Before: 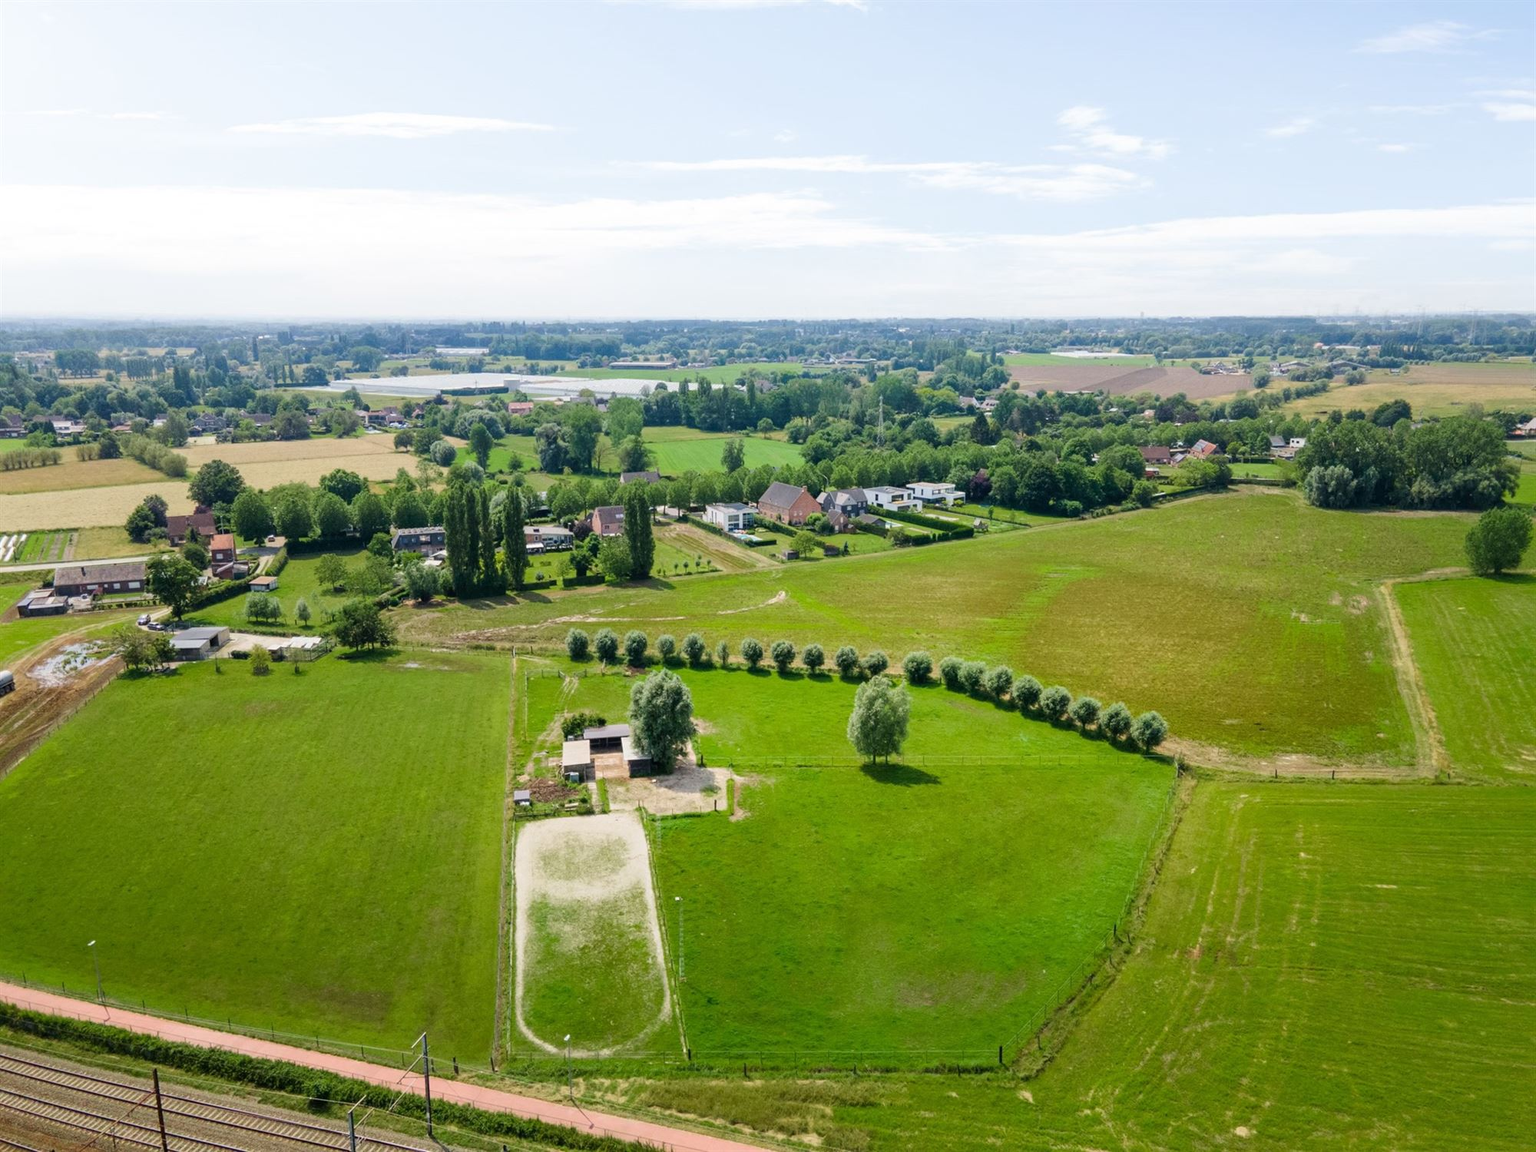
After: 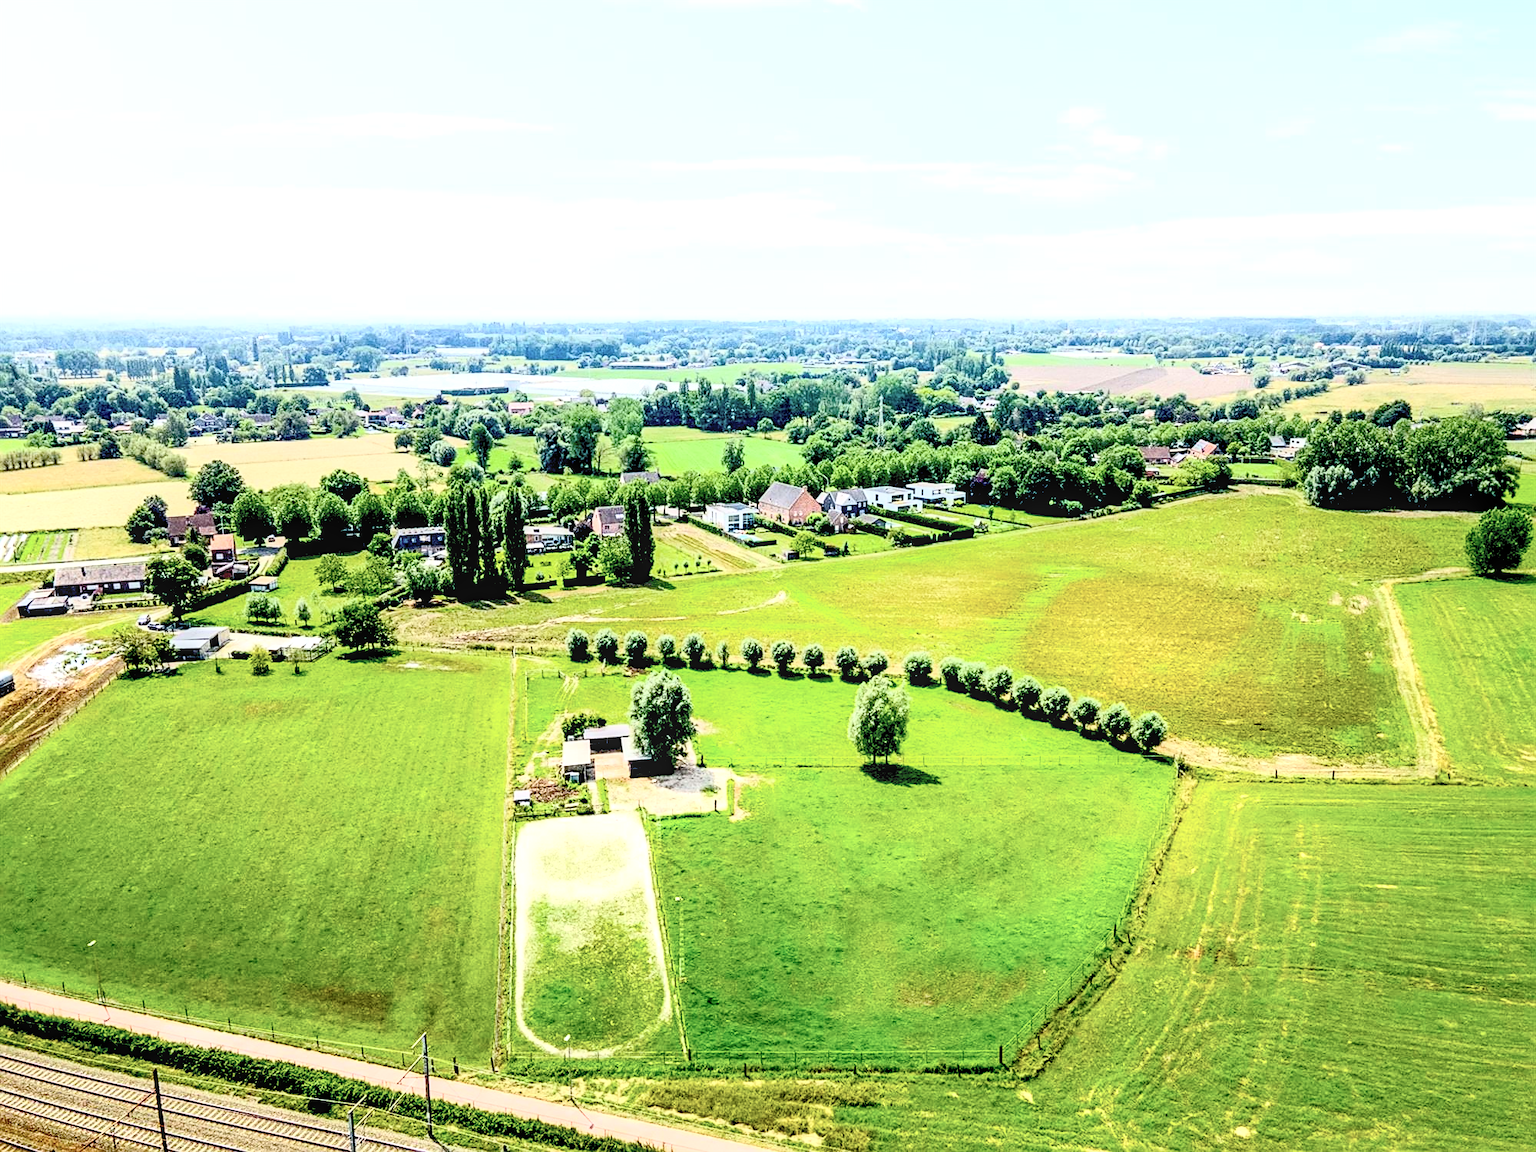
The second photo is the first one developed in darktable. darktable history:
local contrast: detail 130%
contrast brightness saturation: contrast 0.39, brightness 0.53
white balance: red 0.978, blue 0.999
sharpen: on, module defaults
exposure: black level correction 0.04, exposure 0.5 EV, compensate highlight preservation false
color balance: mode lift, gamma, gain (sRGB)
